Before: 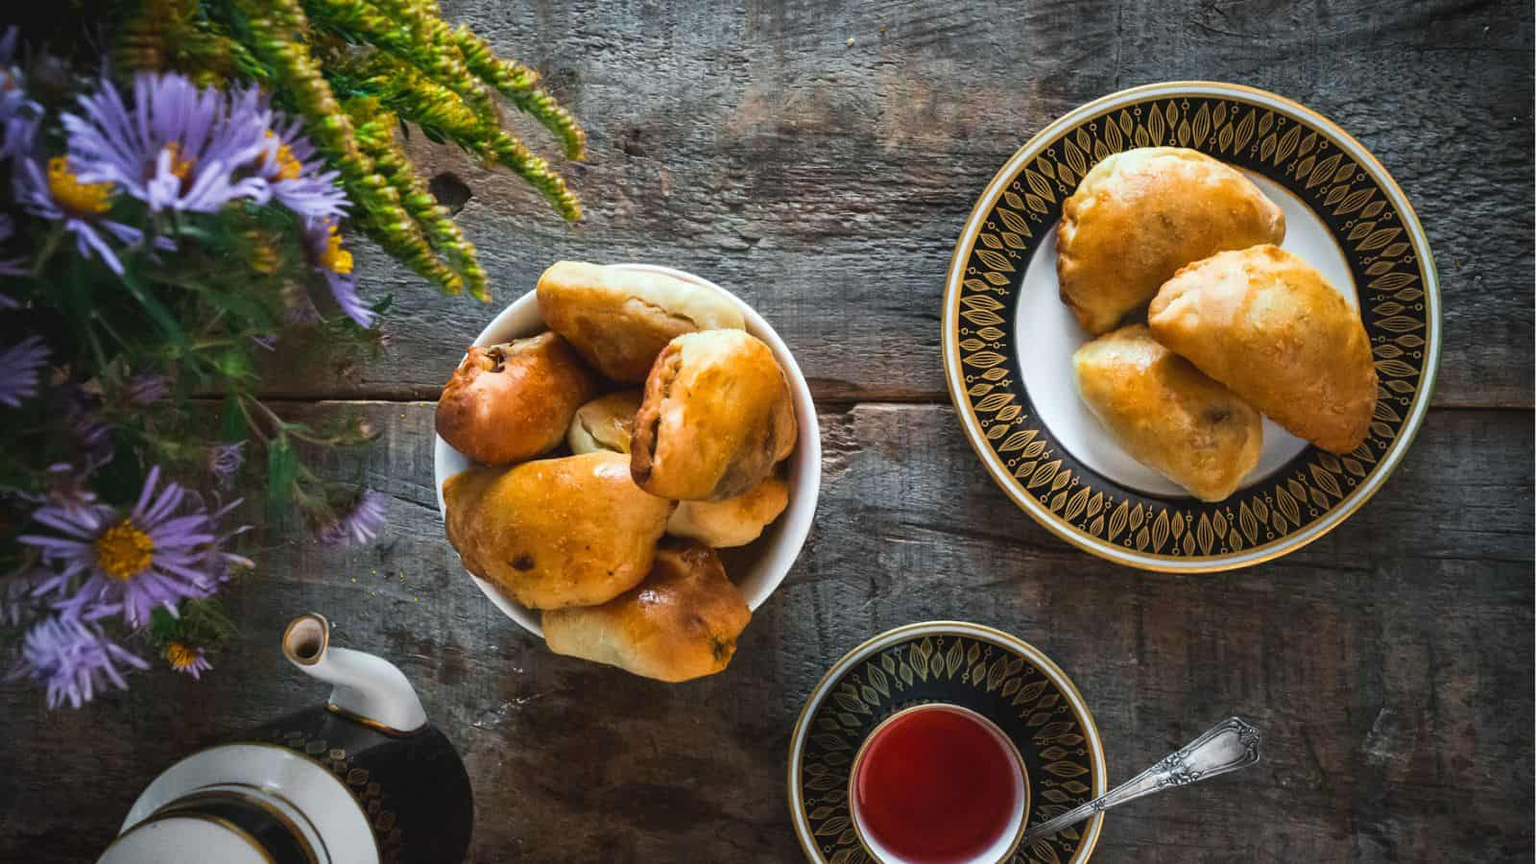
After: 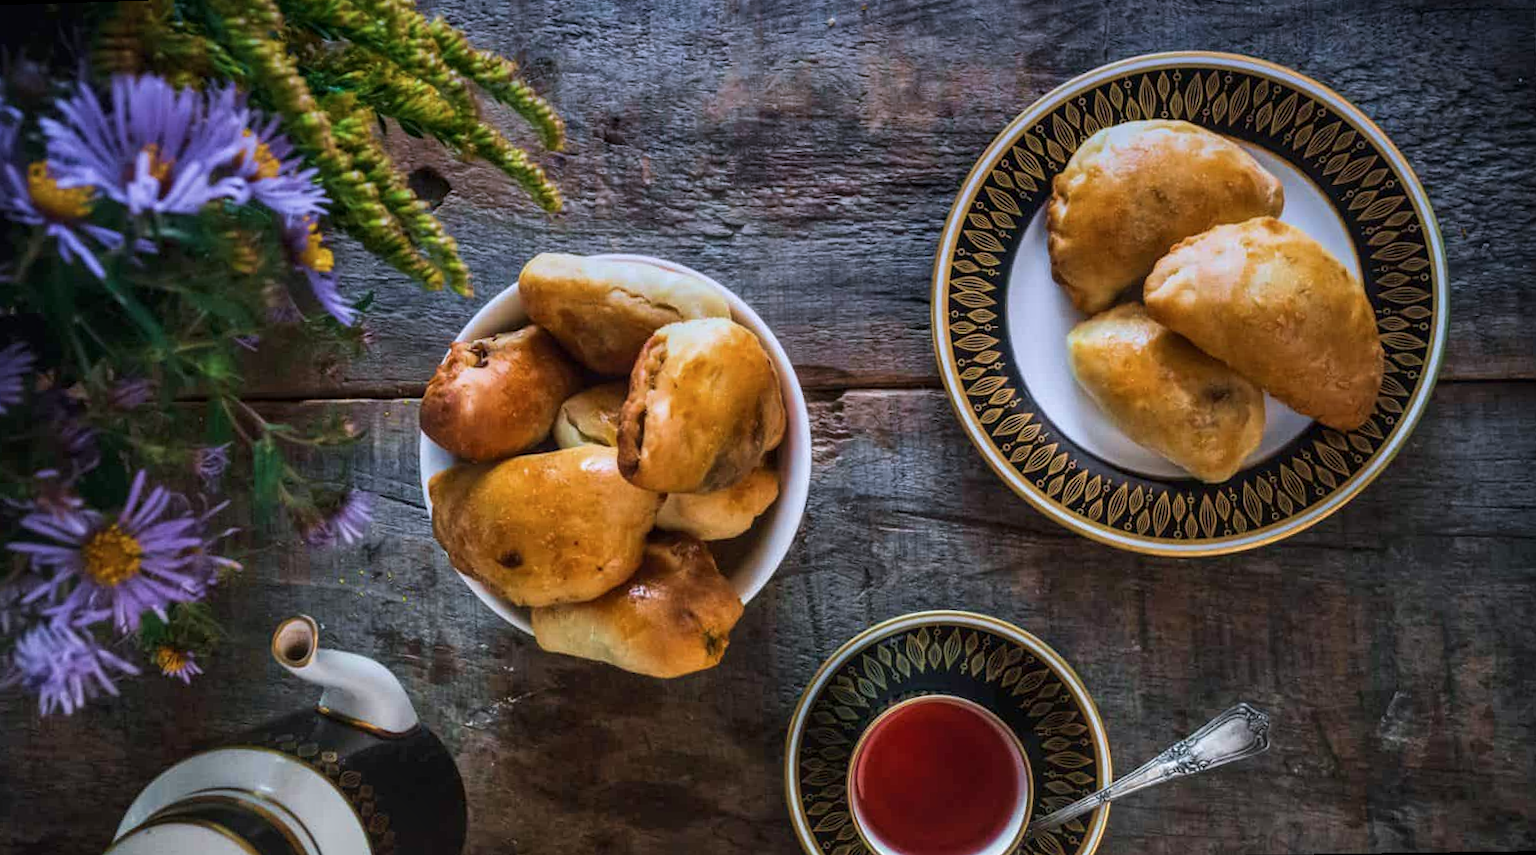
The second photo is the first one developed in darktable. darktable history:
rotate and perspective: rotation -1.32°, lens shift (horizontal) -0.031, crop left 0.015, crop right 0.985, crop top 0.047, crop bottom 0.982
local contrast: on, module defaults
graduated density: hue 238.83°, saturation 50%
velvia: on, module defaults
